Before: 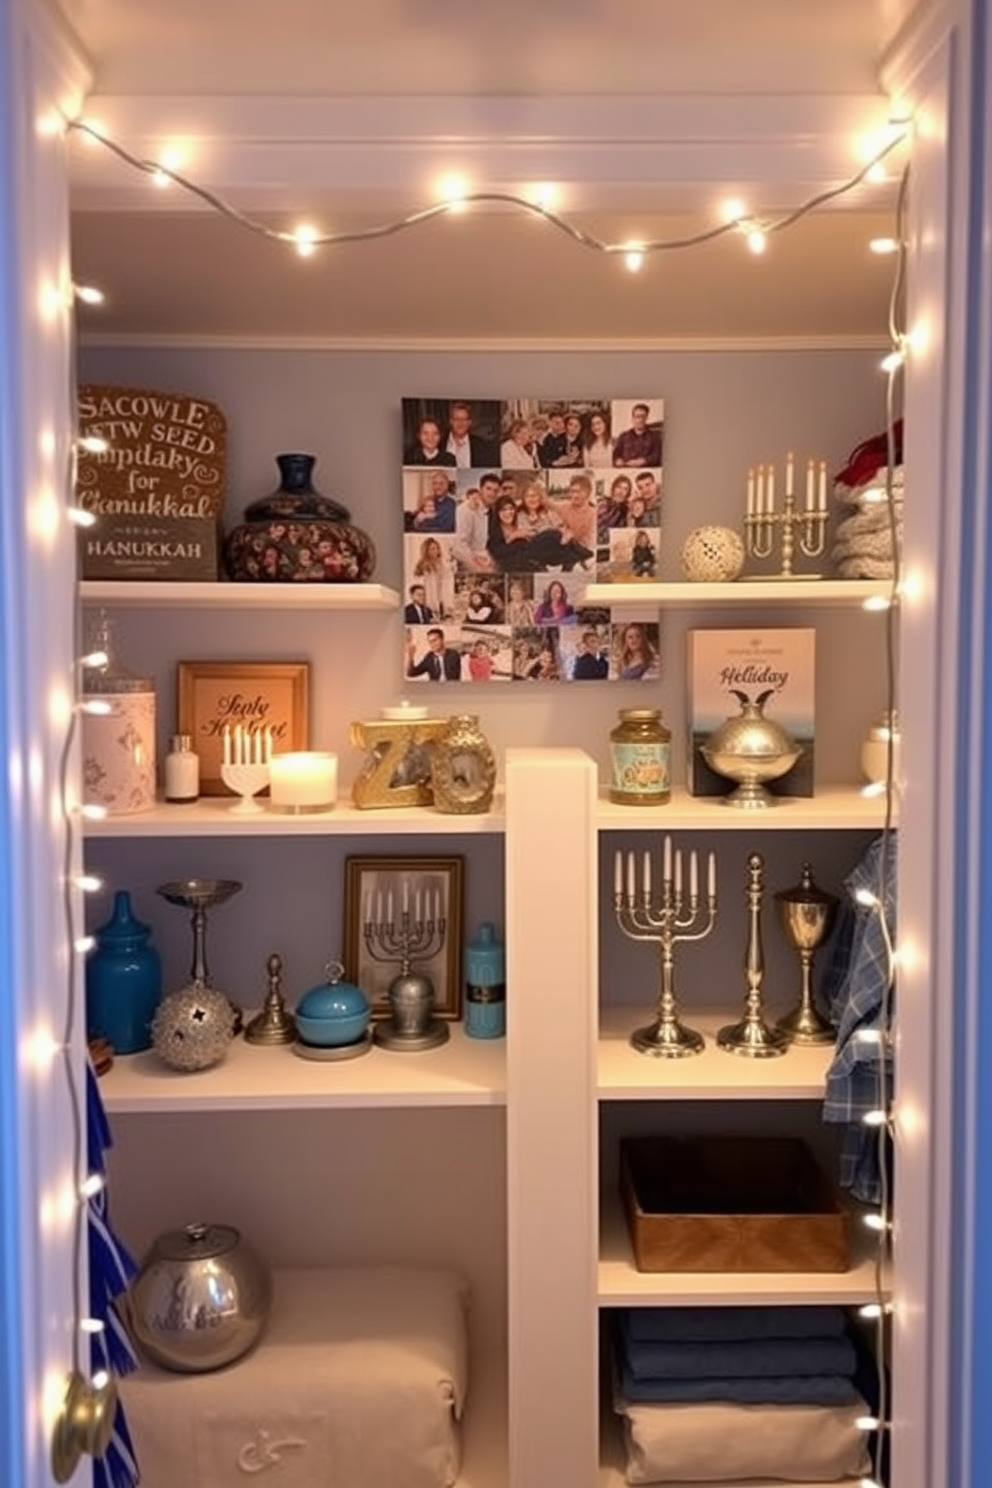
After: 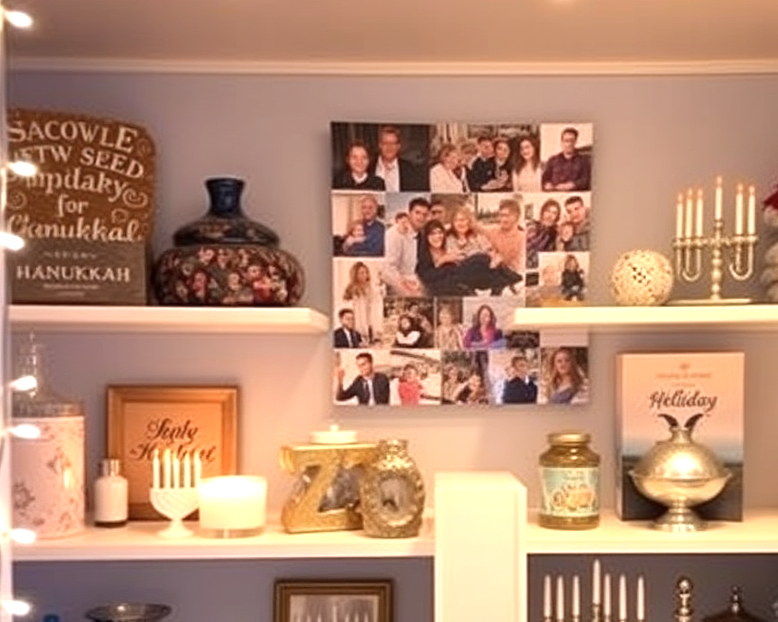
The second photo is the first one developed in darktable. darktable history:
exposure: exposure 0.661 EV, compensate highlight preservation false
crop: left 7.247%, top 18.593%, right 14.253%, bottom 39.579%
